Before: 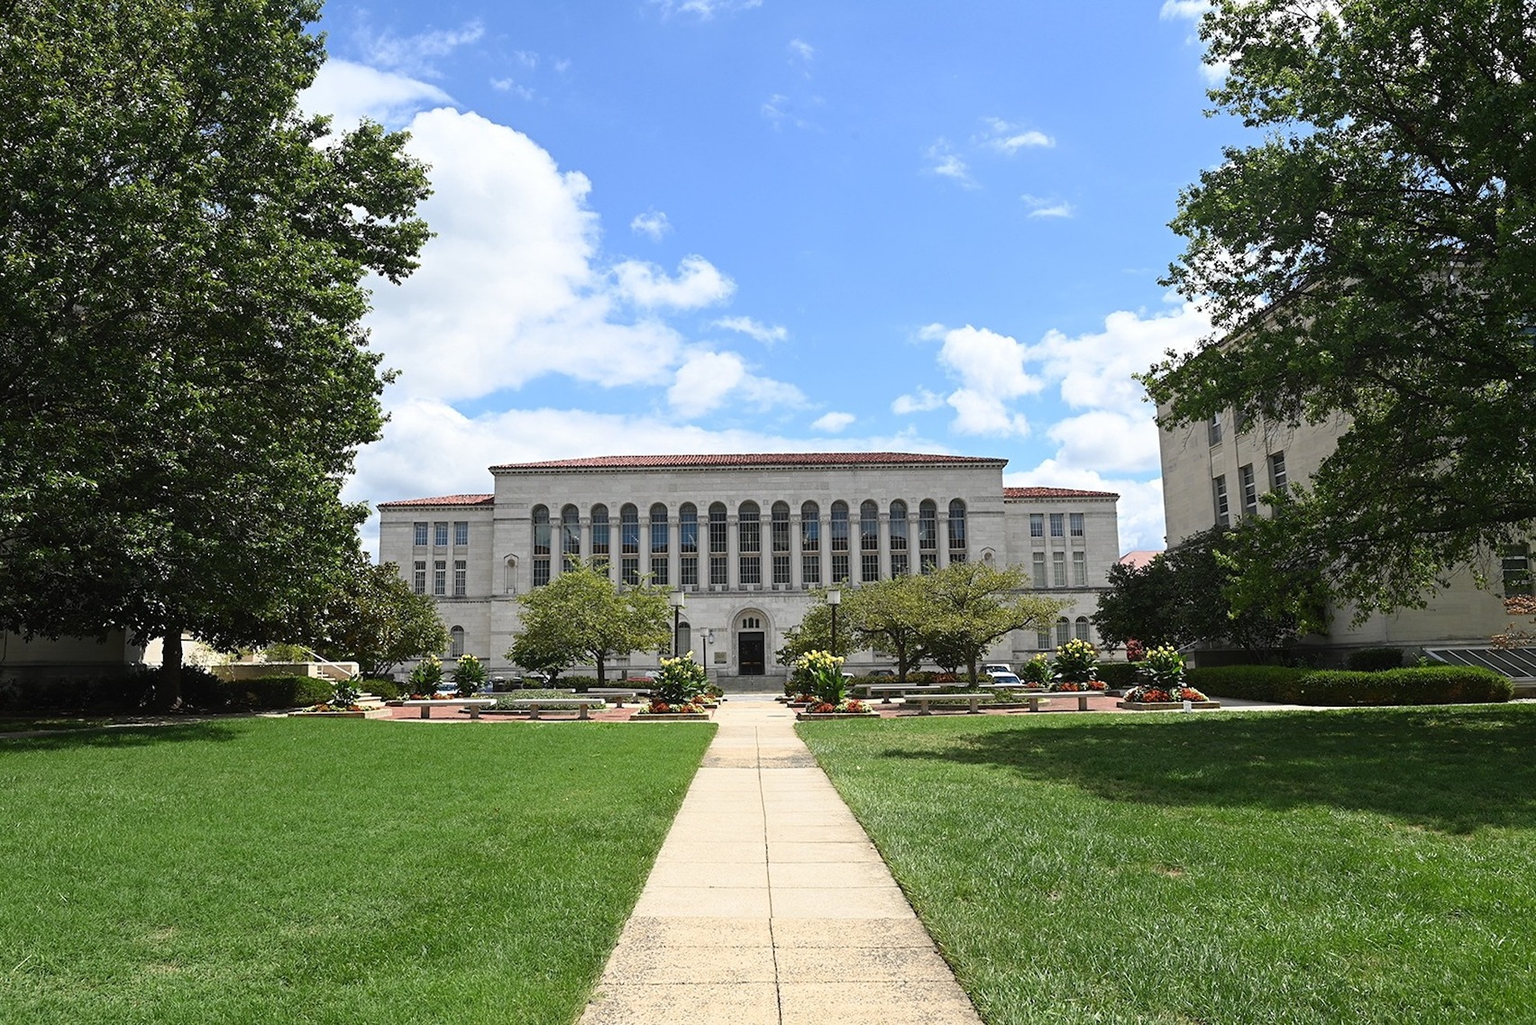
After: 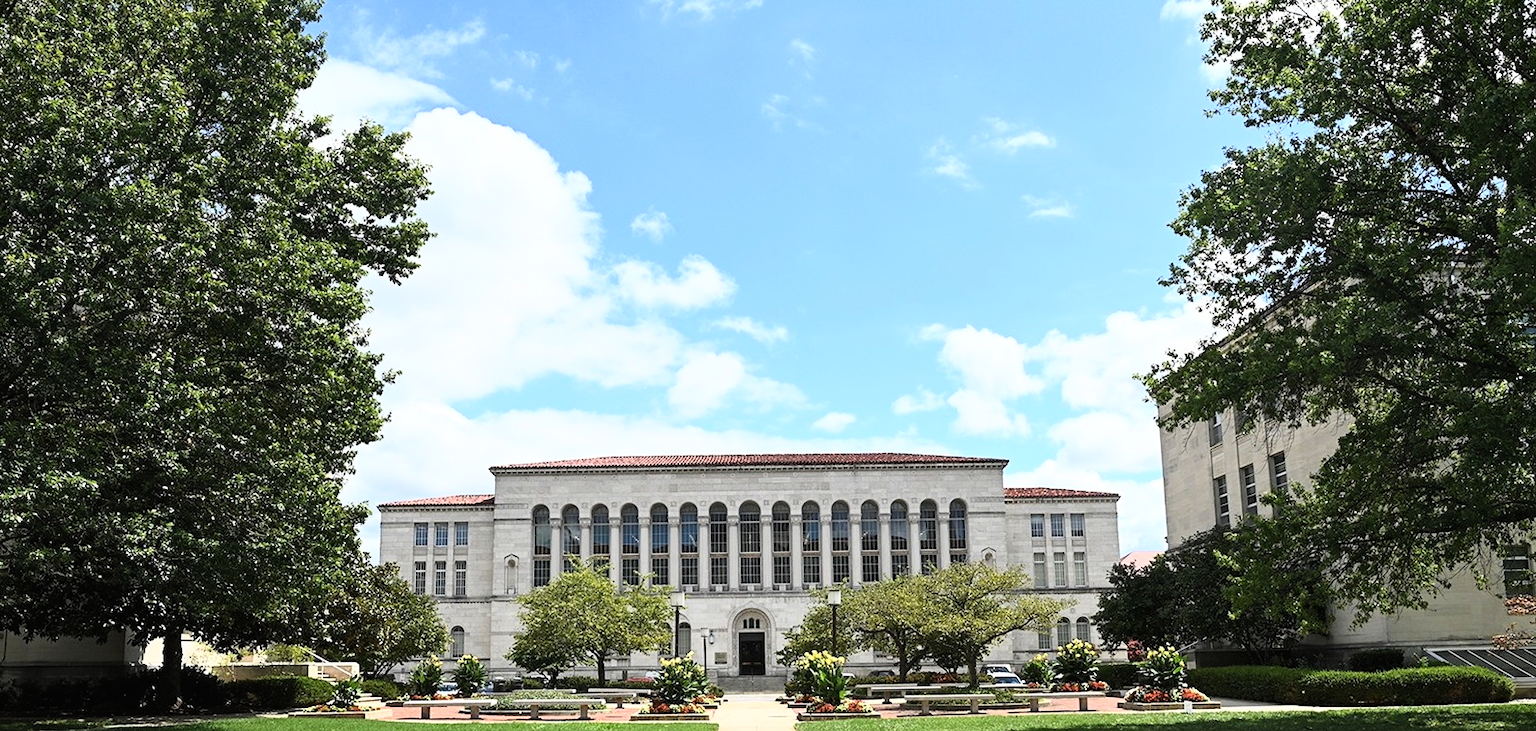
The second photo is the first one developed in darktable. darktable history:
base curve: curves: ch0 [(0, 0) (0.005, 0.002) (0.193, 0.295) (0.399, 0.664) (0.75, 0.928) (1, 1)]
shadows and highlights: shadows 36.92, highlights -27.45, soften with gaussian
crop: right 0.001%, bottom 28.633%
